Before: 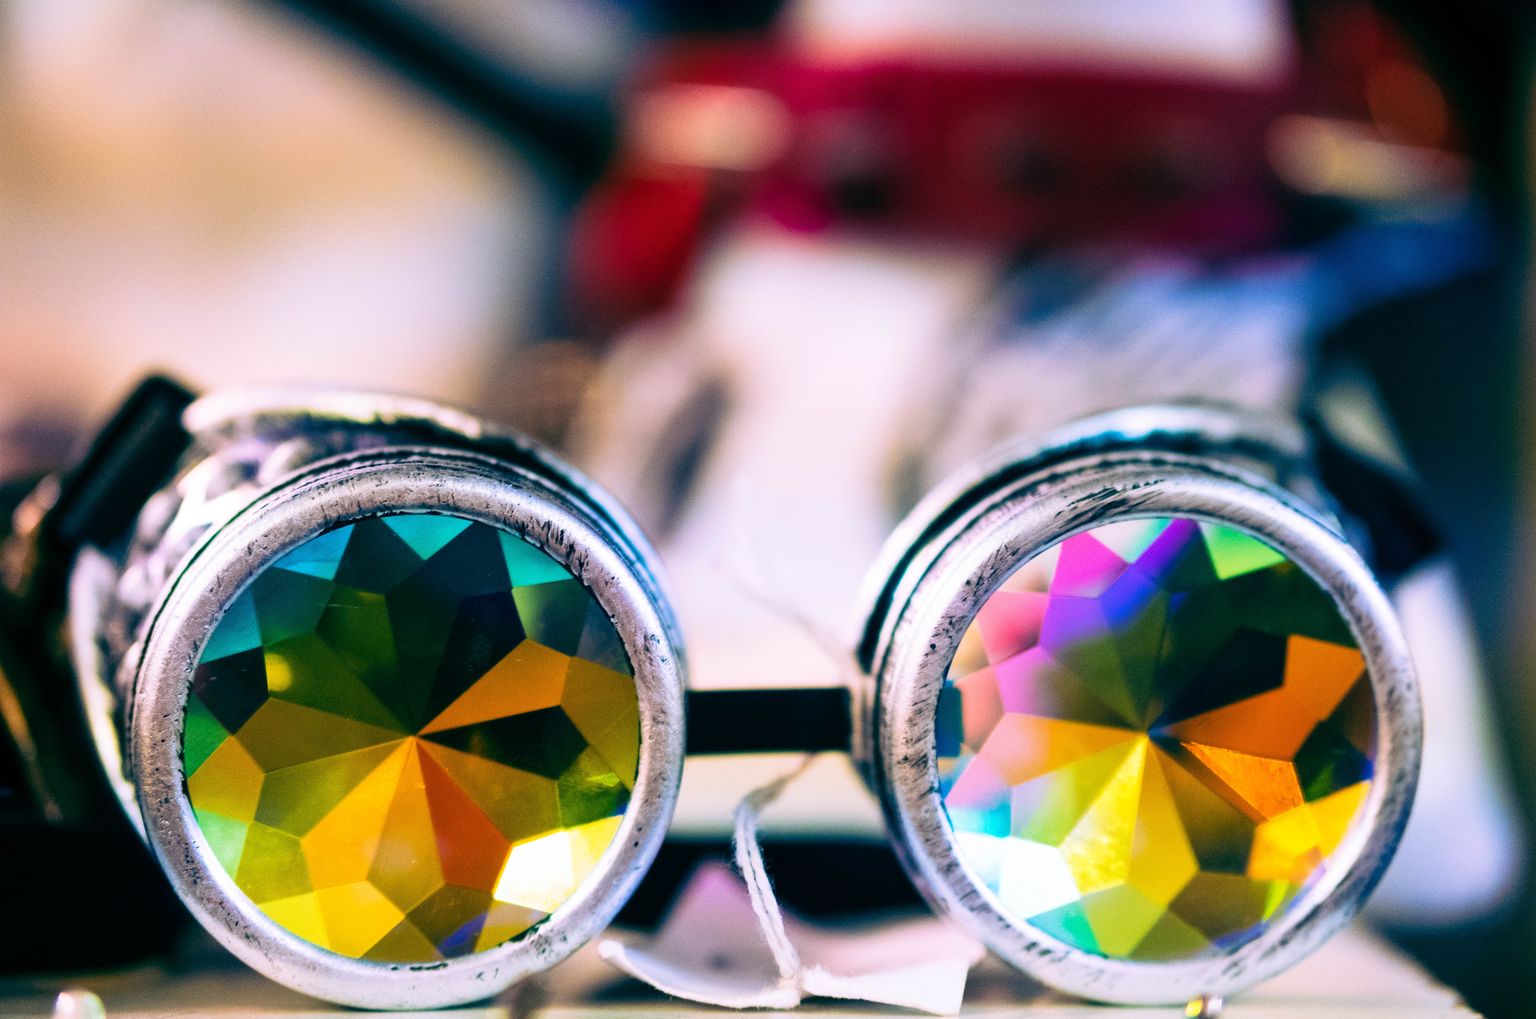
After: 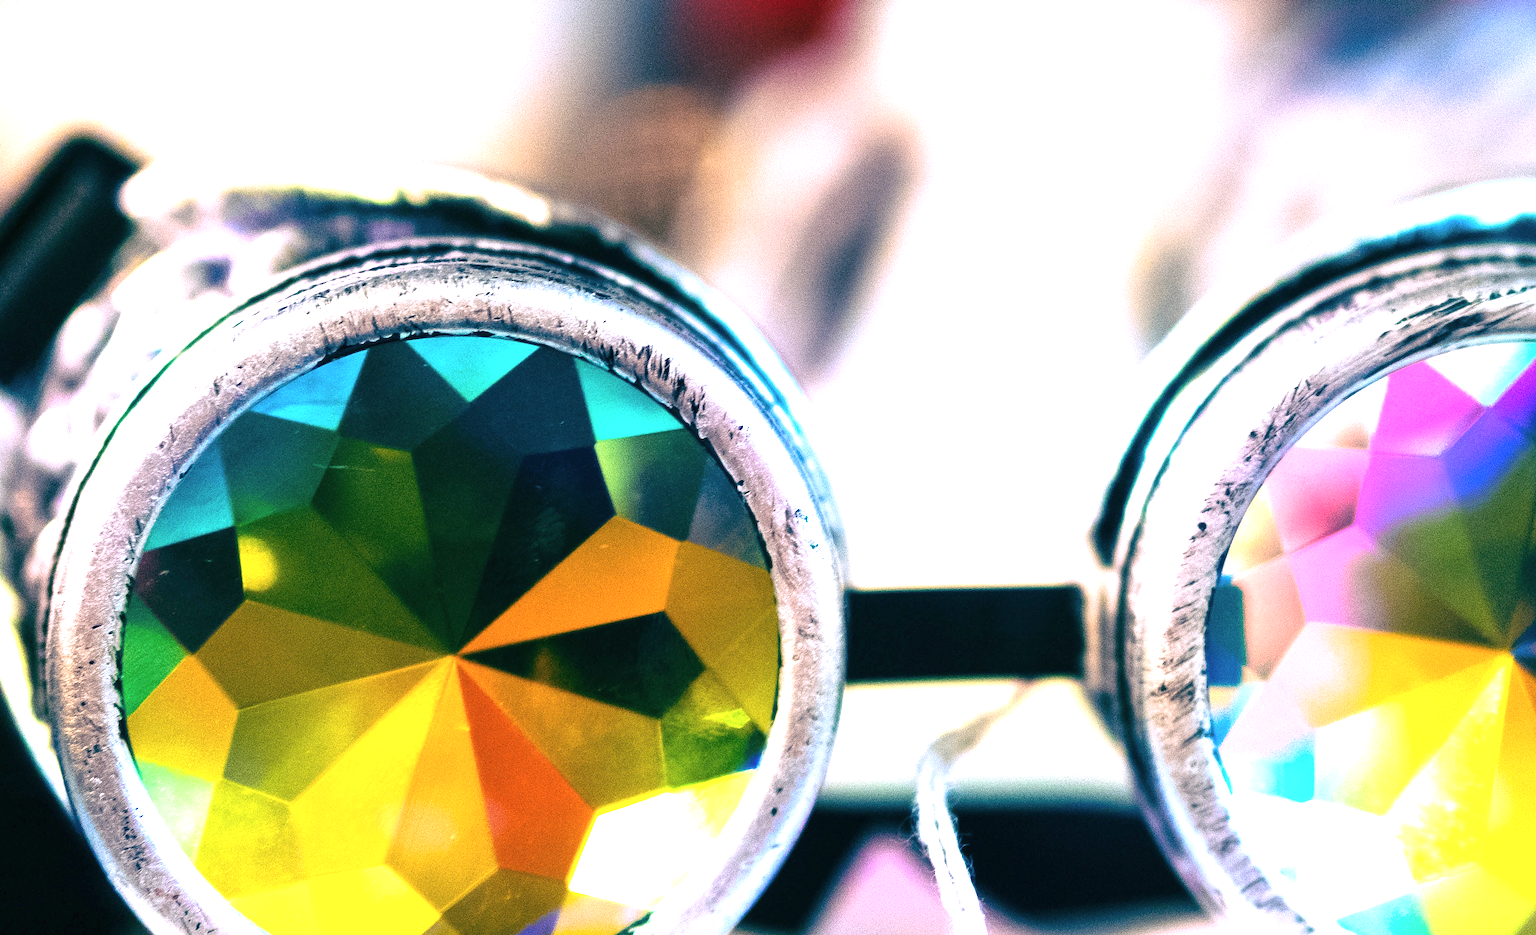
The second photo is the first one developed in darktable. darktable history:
crop: left 6.488%, top 27.668%, right 24.183%, bottom 8.656%
exposure: black level correction 0, exposure 1 EV, compensate exposure bias true, compensate highlight preservation false
sharpen: amount 0.2
contrast brightness saturation: saturation -0.05
